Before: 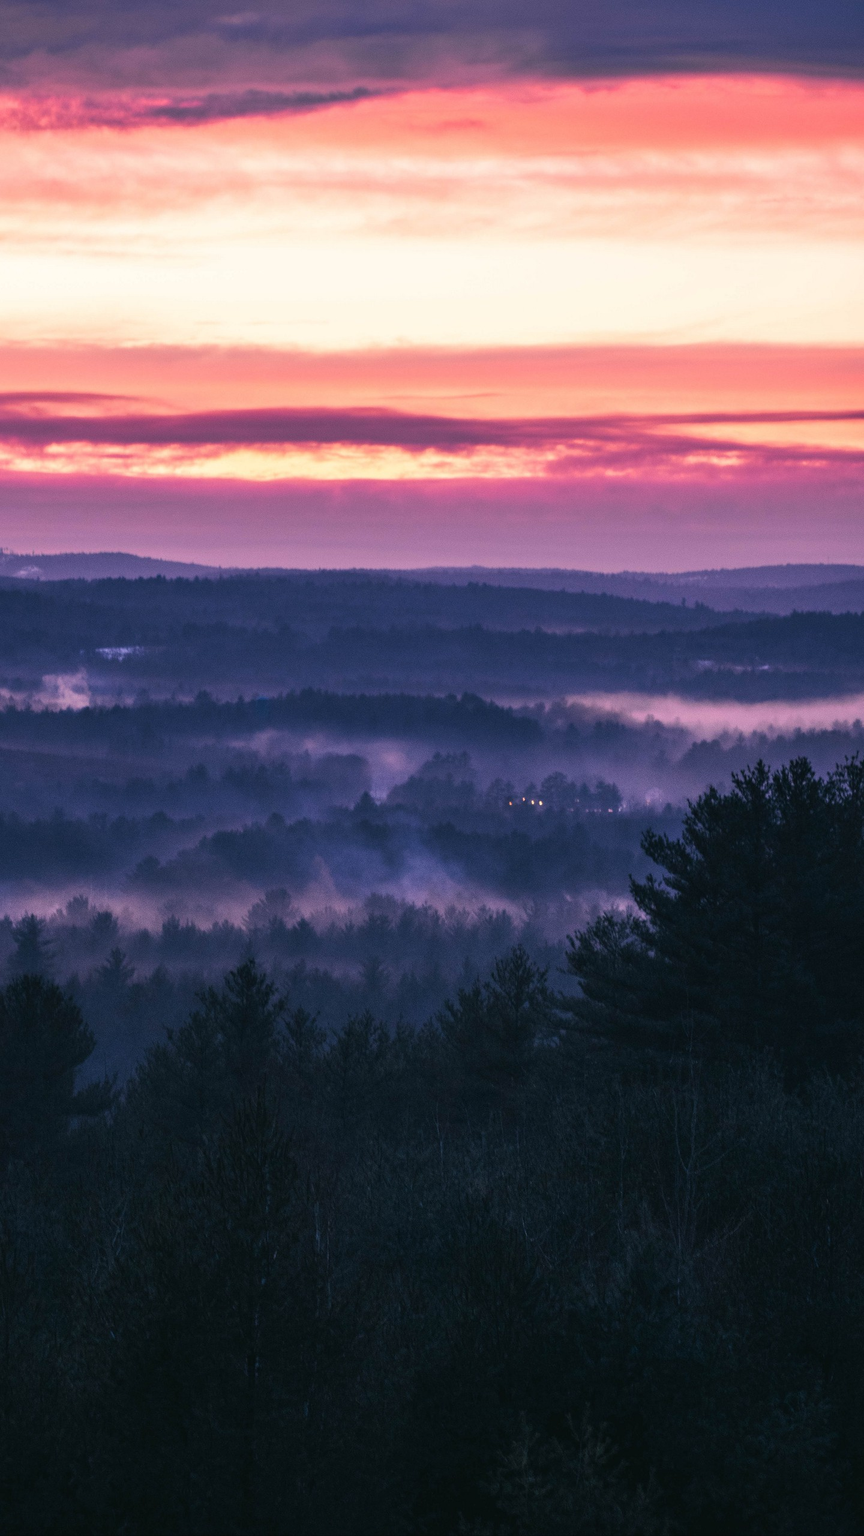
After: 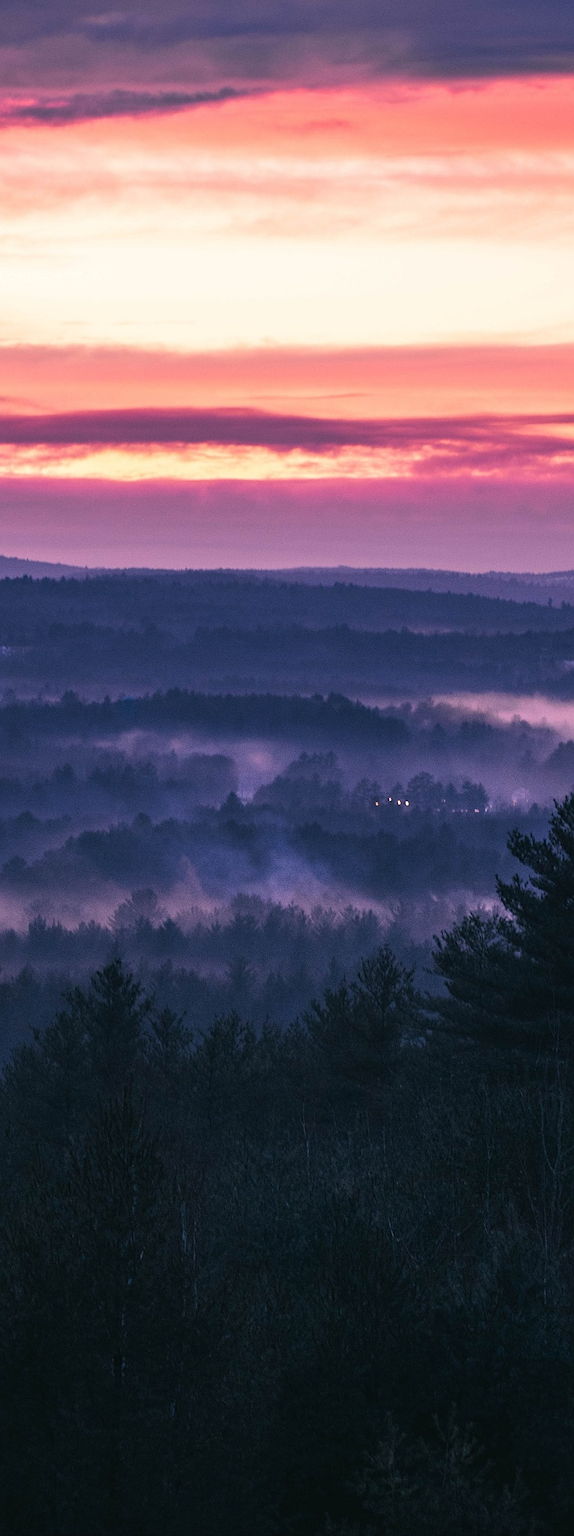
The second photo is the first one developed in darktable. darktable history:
crop and rotate: left 15.489%, right 18.041%
sharpen: on, module defaults
